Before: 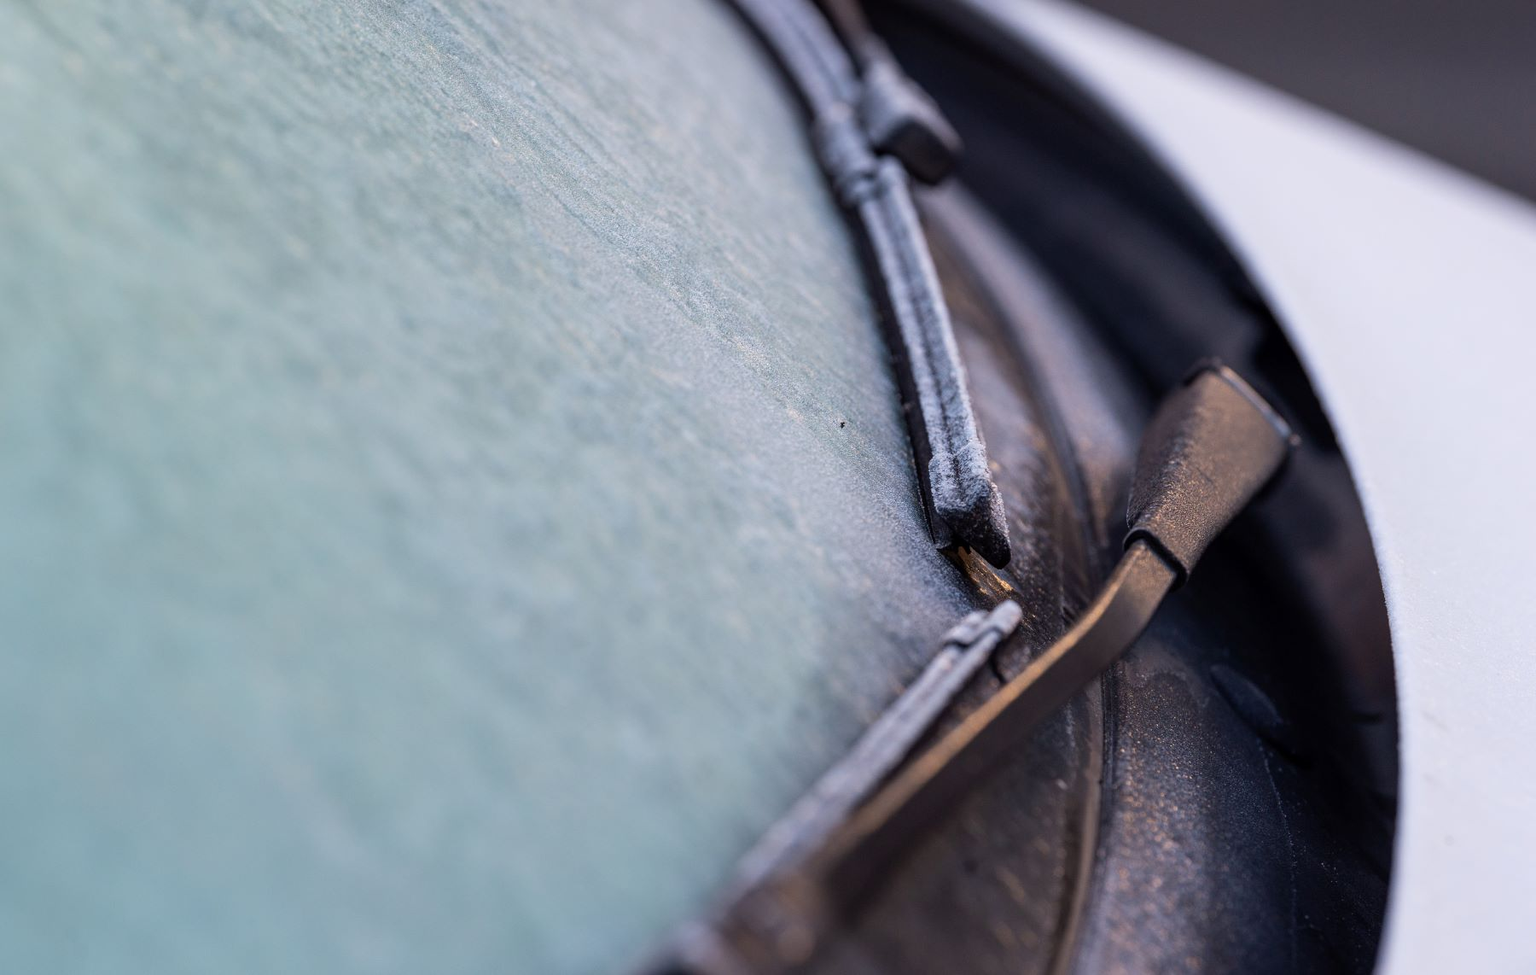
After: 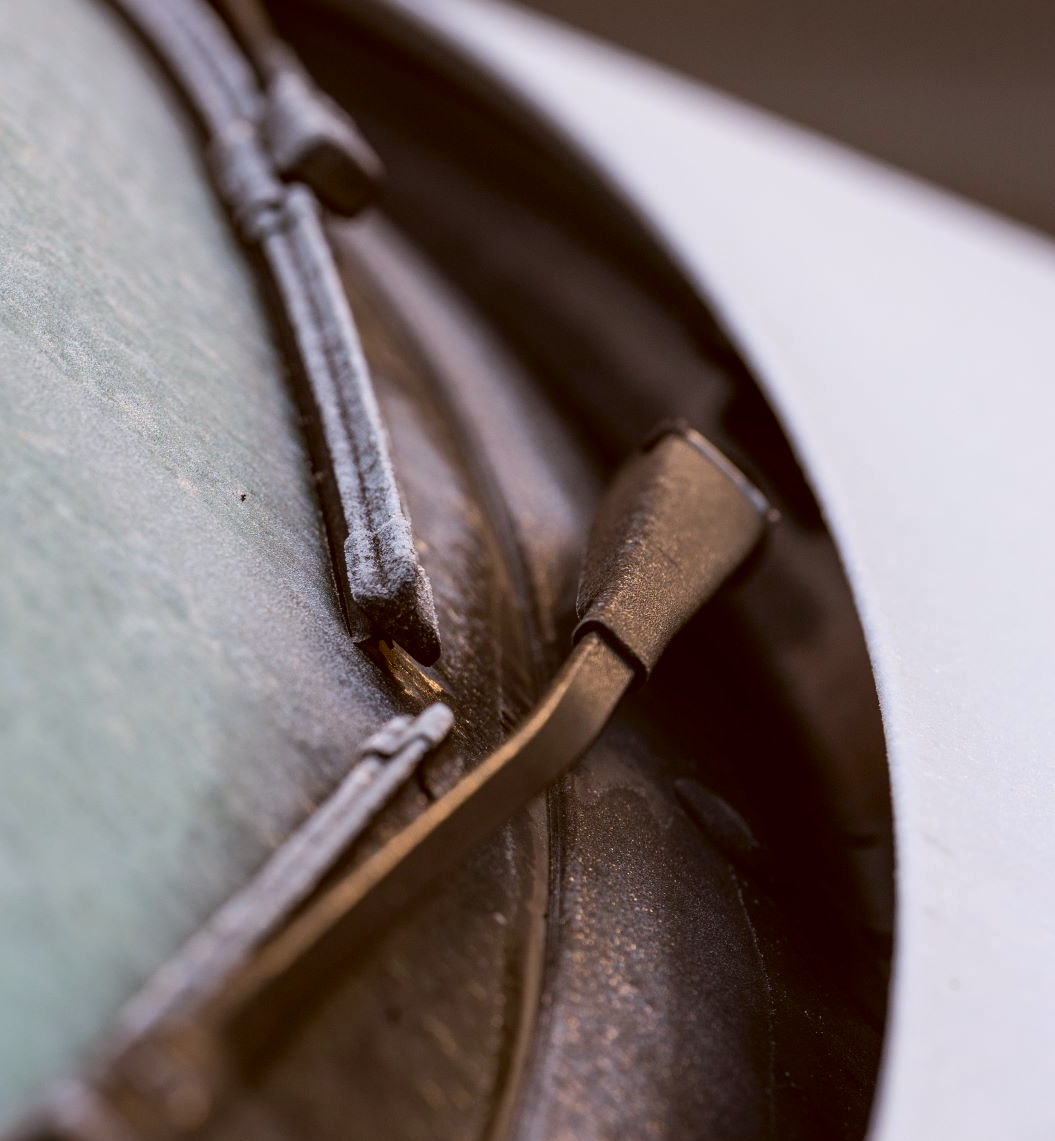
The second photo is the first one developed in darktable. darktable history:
color correction: highlights a* -0.483, highlights b* 0.167, shadows a* 5.19, shadows b* 20.88
tone curve: curves: ch0 [(0, 0) (0.003, 0.003) (0.011, 0.011) (0.025, 0.024) (0.044, 0.043) (0.069, 0.068) (0.1, 0.097) (0.136, 0.132) (0.177, 0.173) (0.224, 0.219) (0.277, 0.27) (0.335, 0.327) (0.399, 0.389) (0.468, 0.457) (0.543, 0.549) (0.623, 0.628) (0.709, 0.713) (0.801, 0.803) (0.898, 0.899) (1, 1)], color space Lab, independent channels, preserve colors none
crop: left 41.345%
